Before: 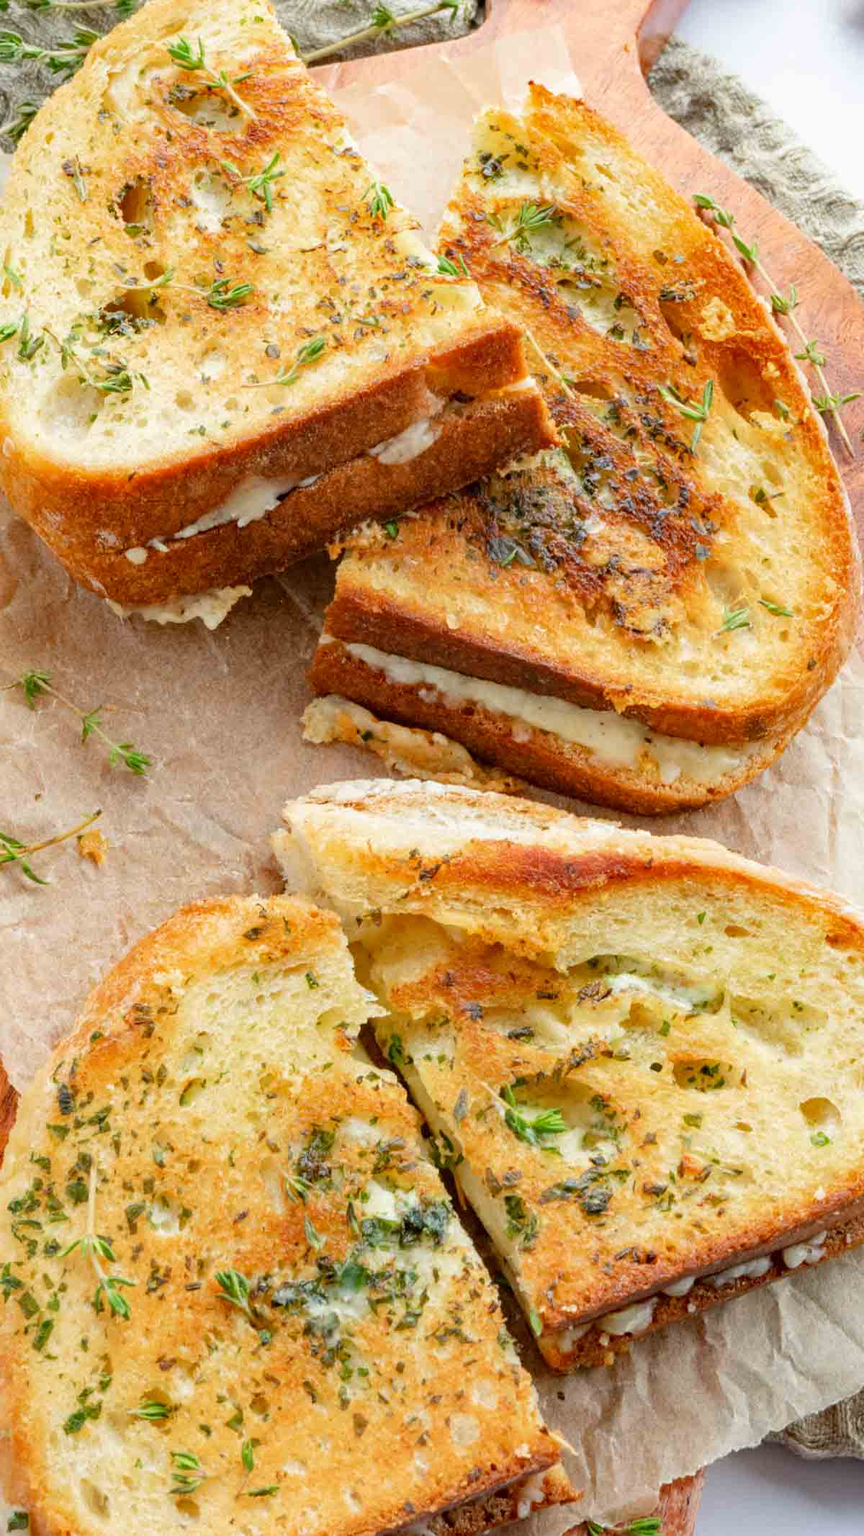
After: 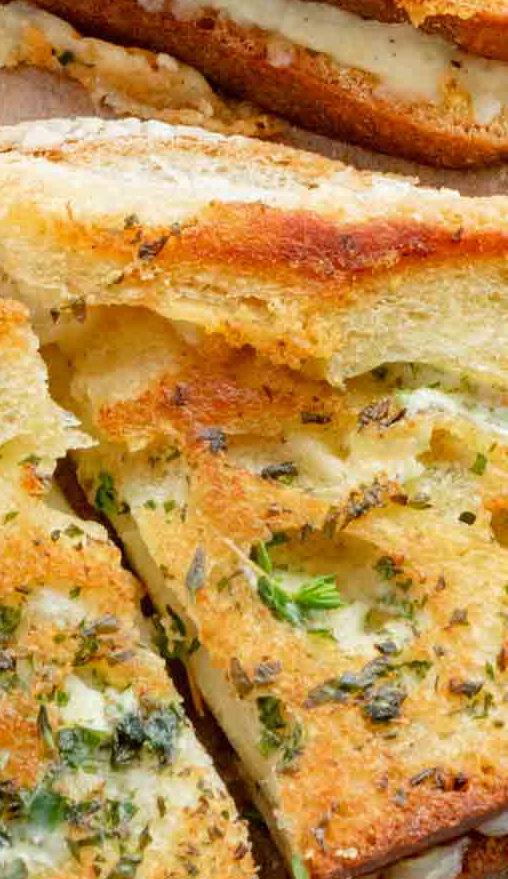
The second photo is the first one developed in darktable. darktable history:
crop: left 37.003%, top 45.221%, right 20.586%, bottom 13.548%
